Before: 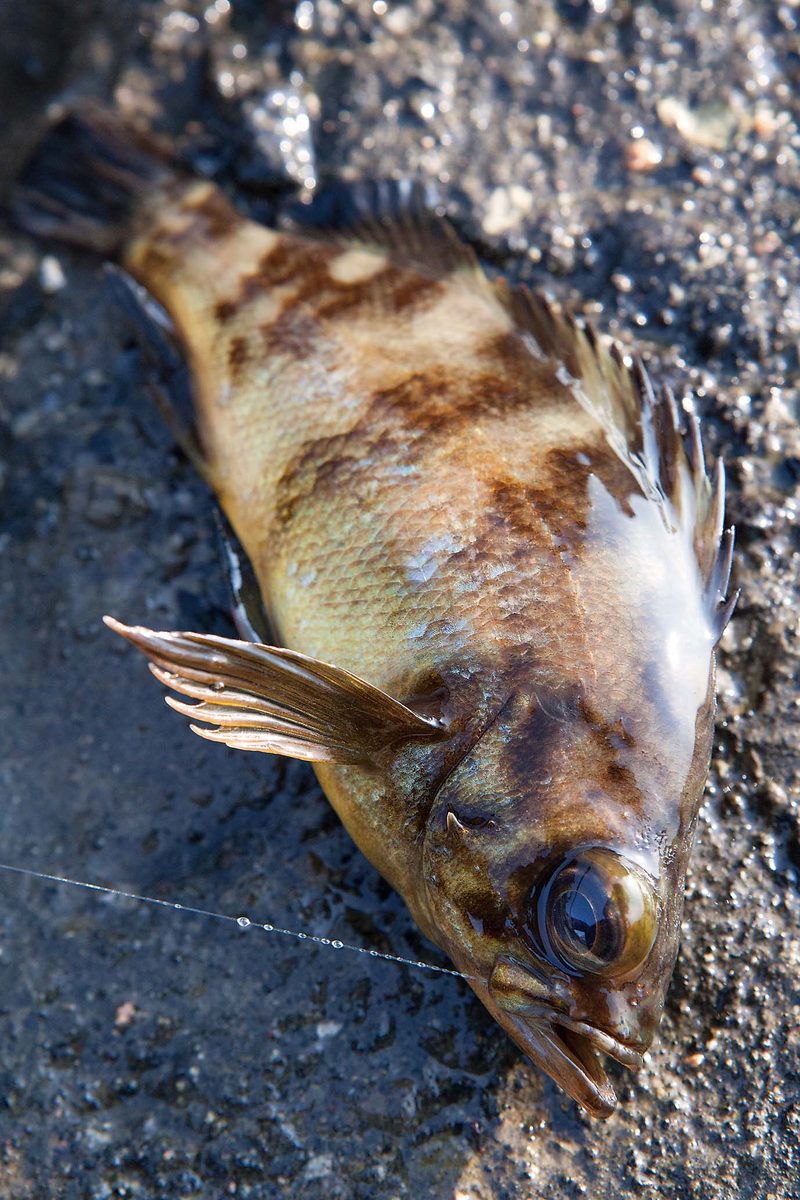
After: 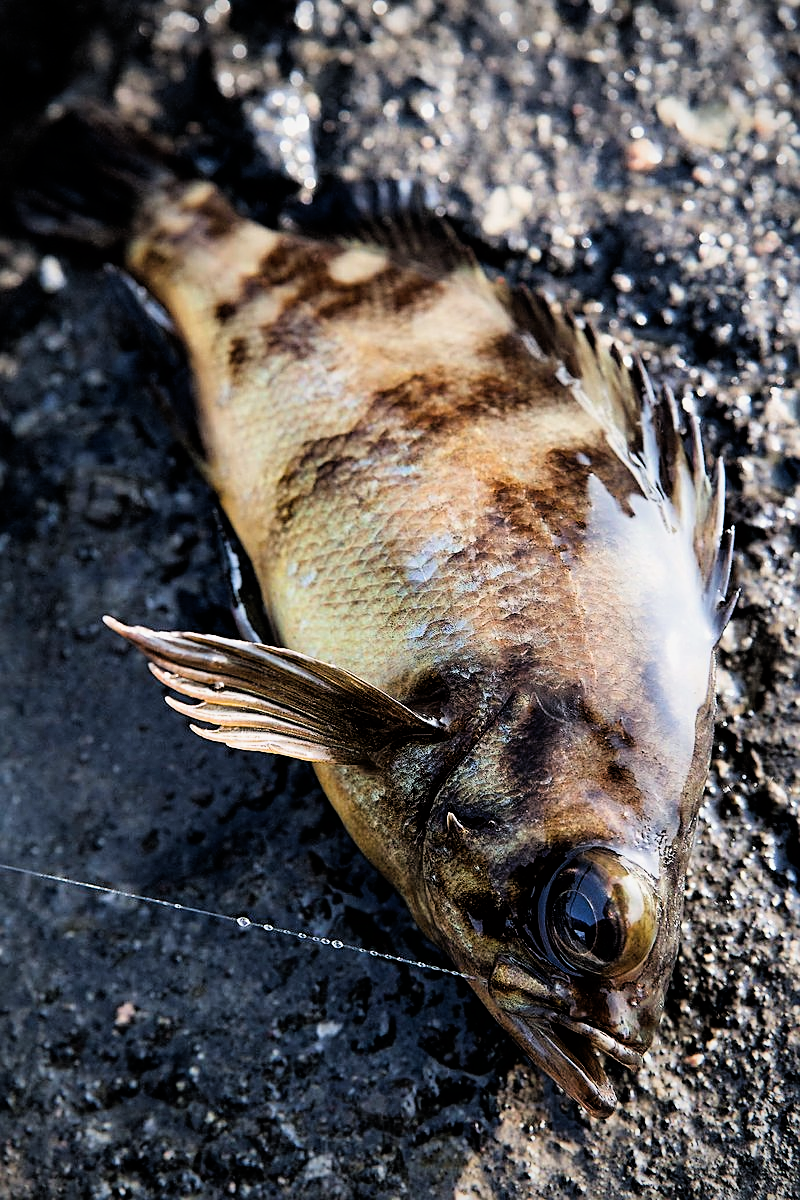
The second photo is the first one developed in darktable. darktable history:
sharpen: on, module defaults
filmic rgb: black relative exposure -4 EV, white relative exposure 3 EV, hardness 3.02, contrast 1.5
white balance: emerald 1
vignetting: fall-off radius 60.92%
